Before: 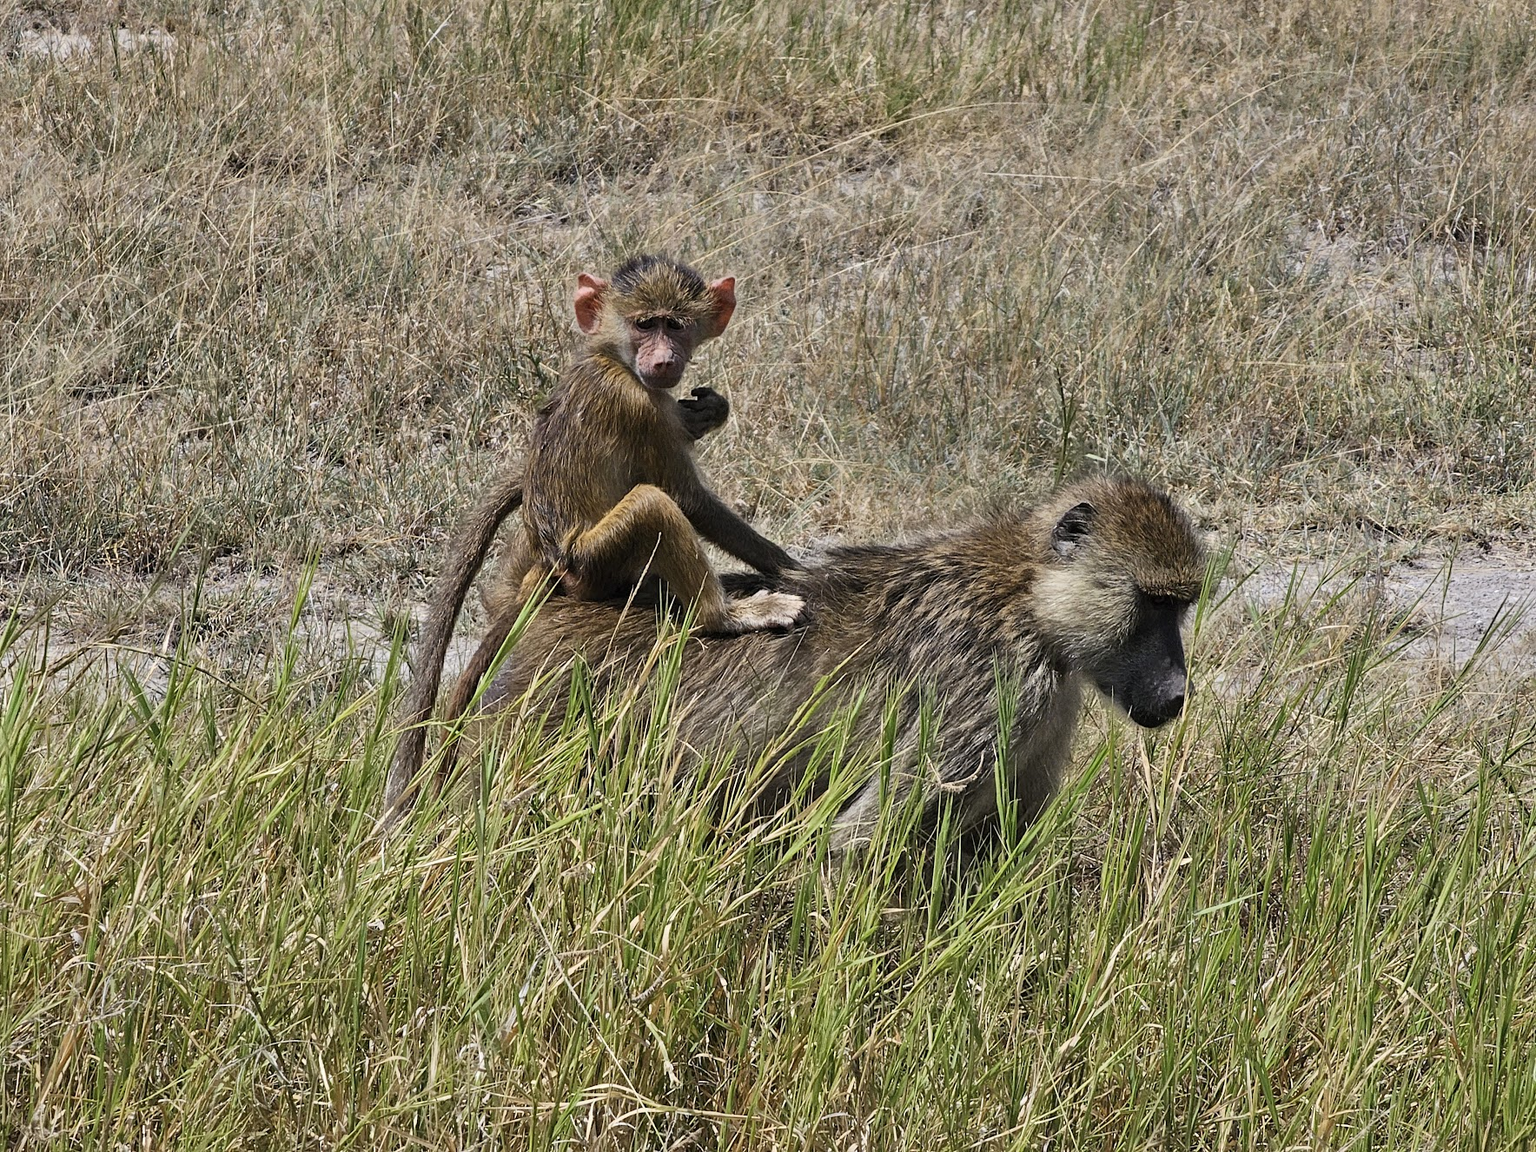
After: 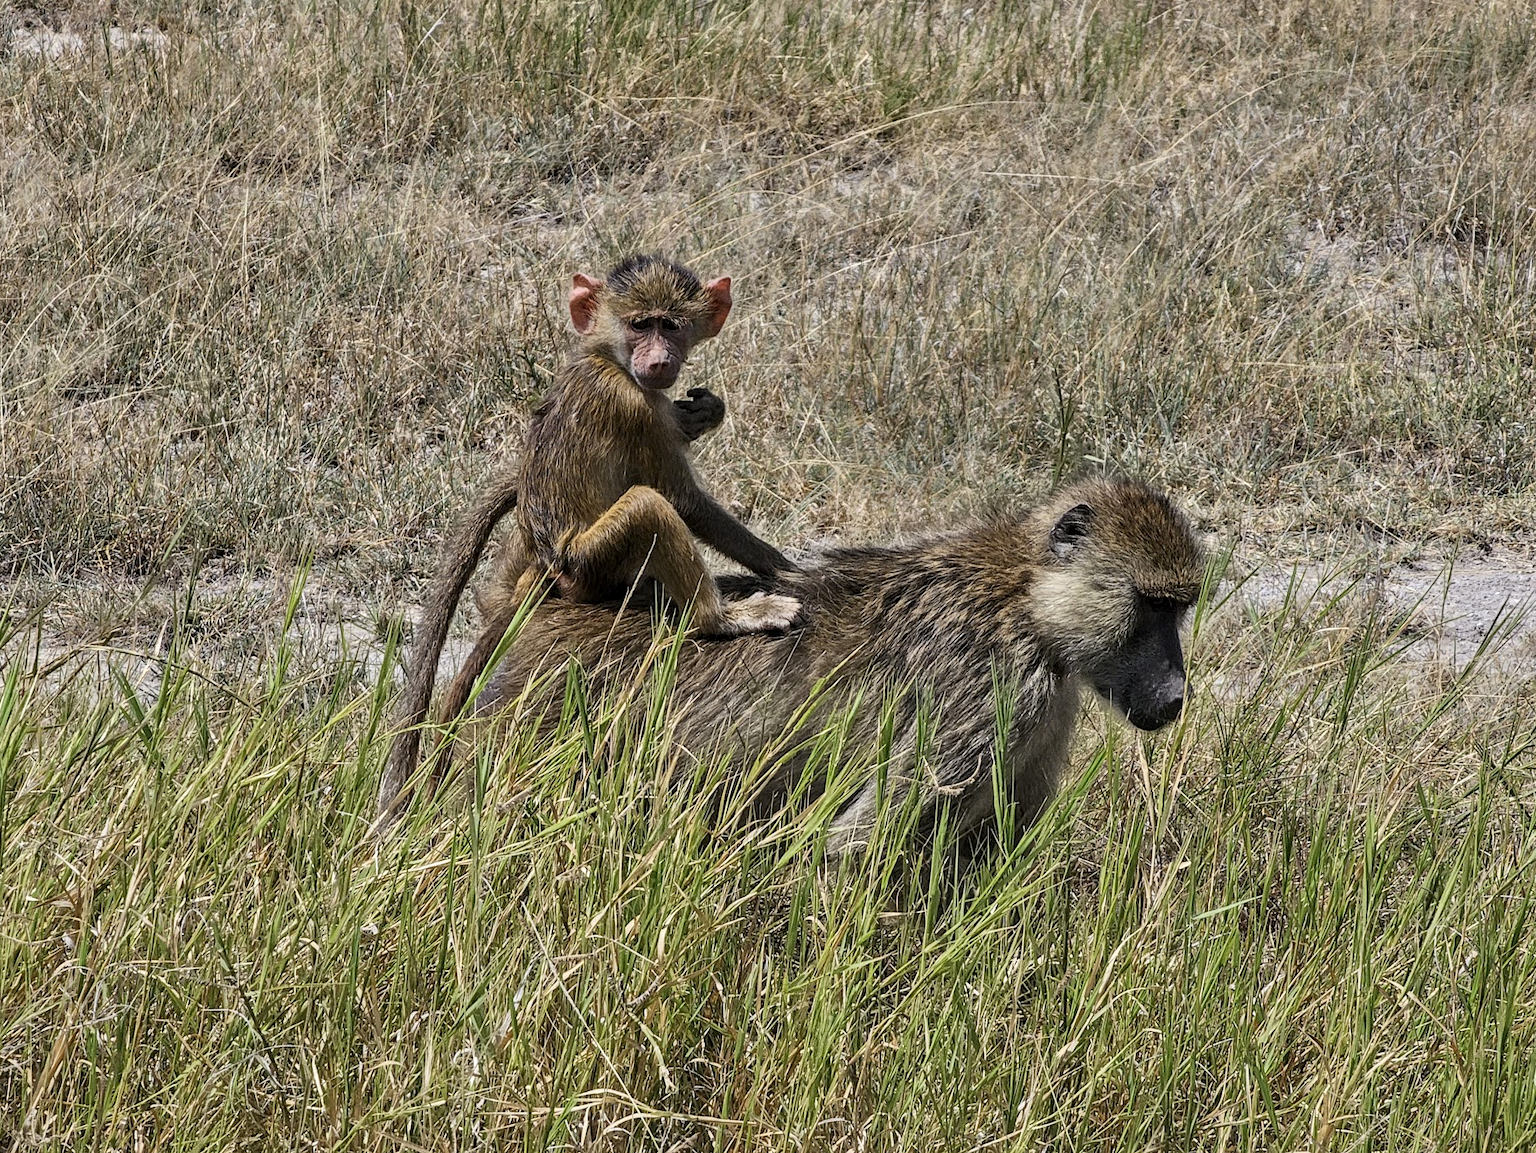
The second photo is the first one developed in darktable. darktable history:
crop and rotate: left 0.614%, top 0.179%, bottom 0.309%
local contrast: on, module defaults
